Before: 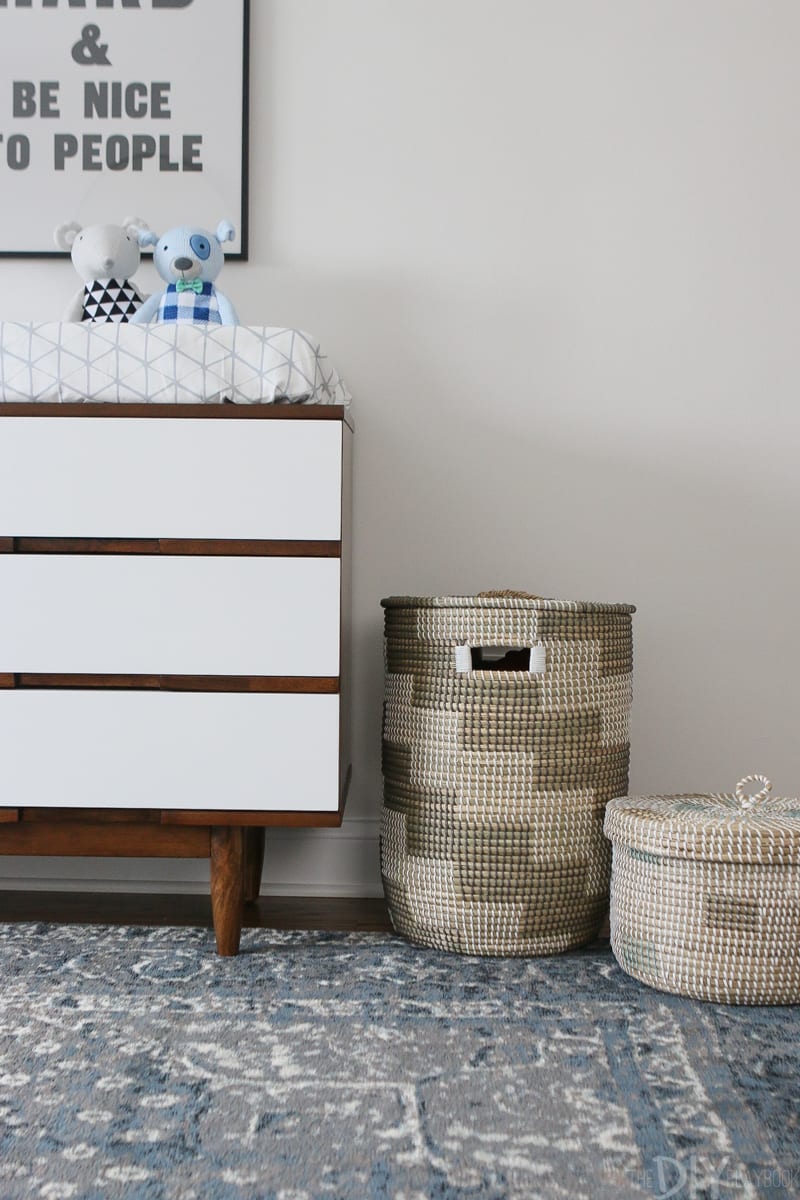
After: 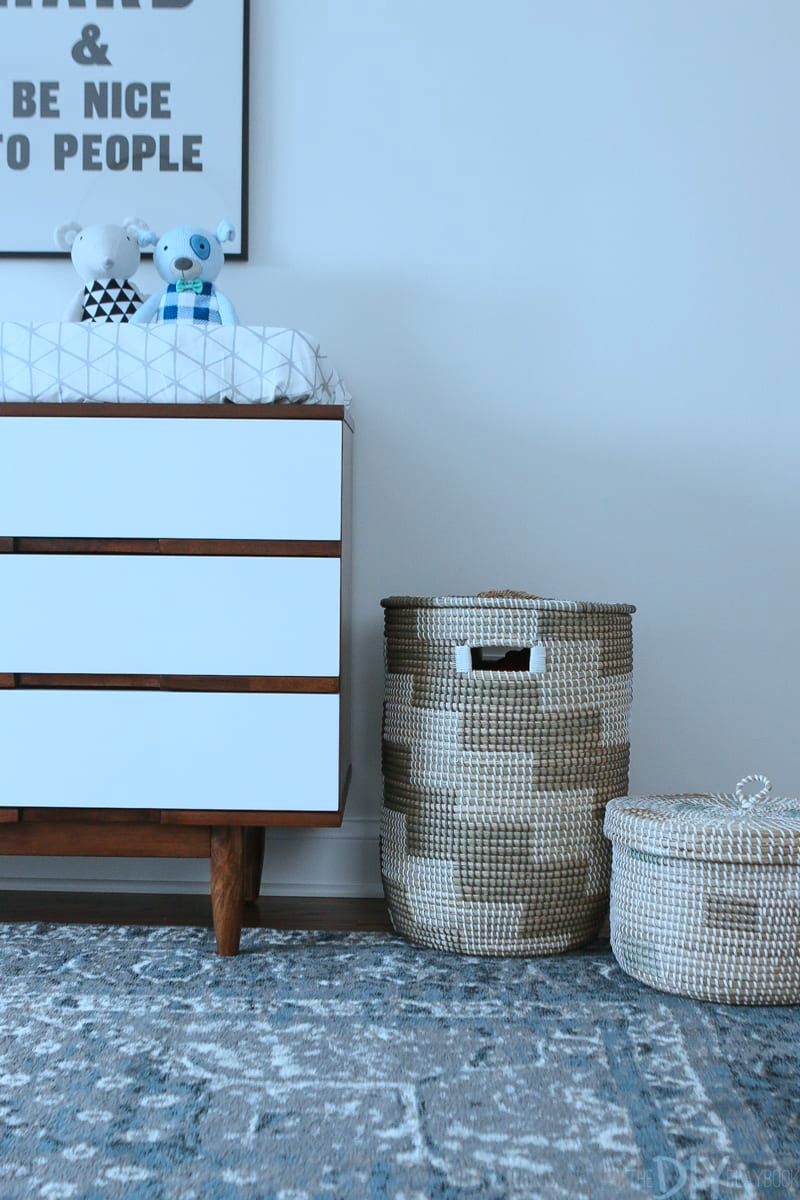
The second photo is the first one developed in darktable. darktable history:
color correction: highlights a* -9.18, highlights b* -23.24
